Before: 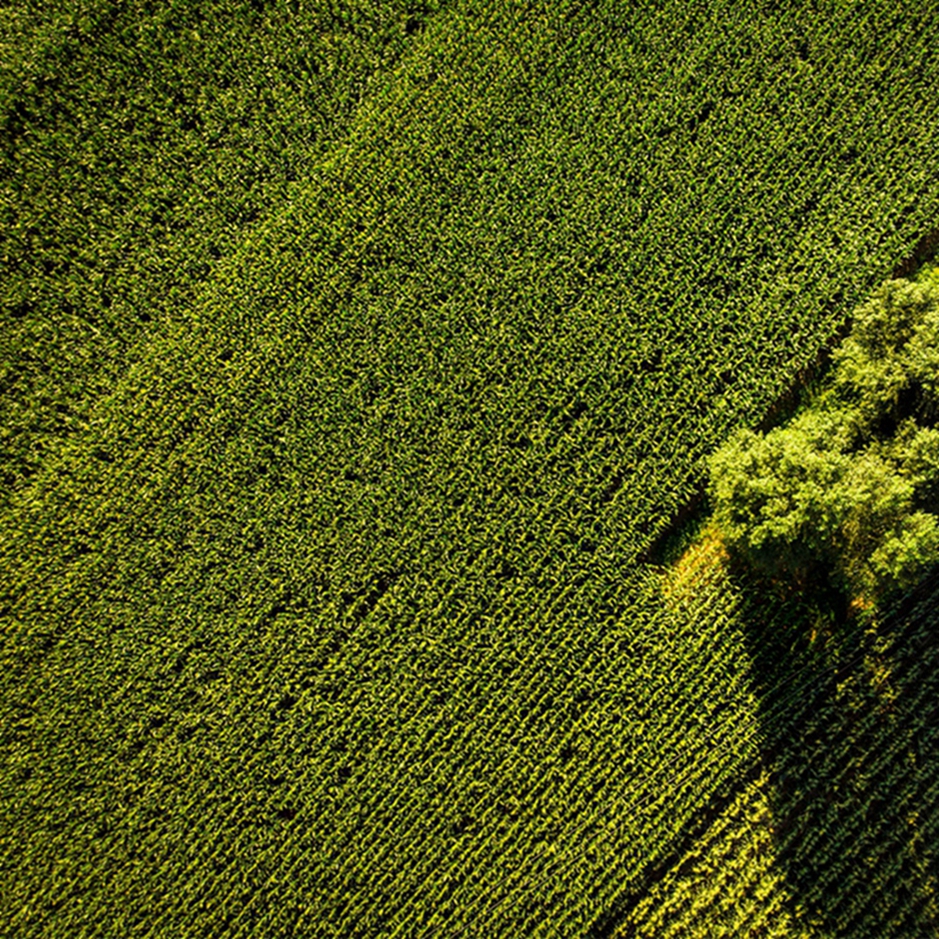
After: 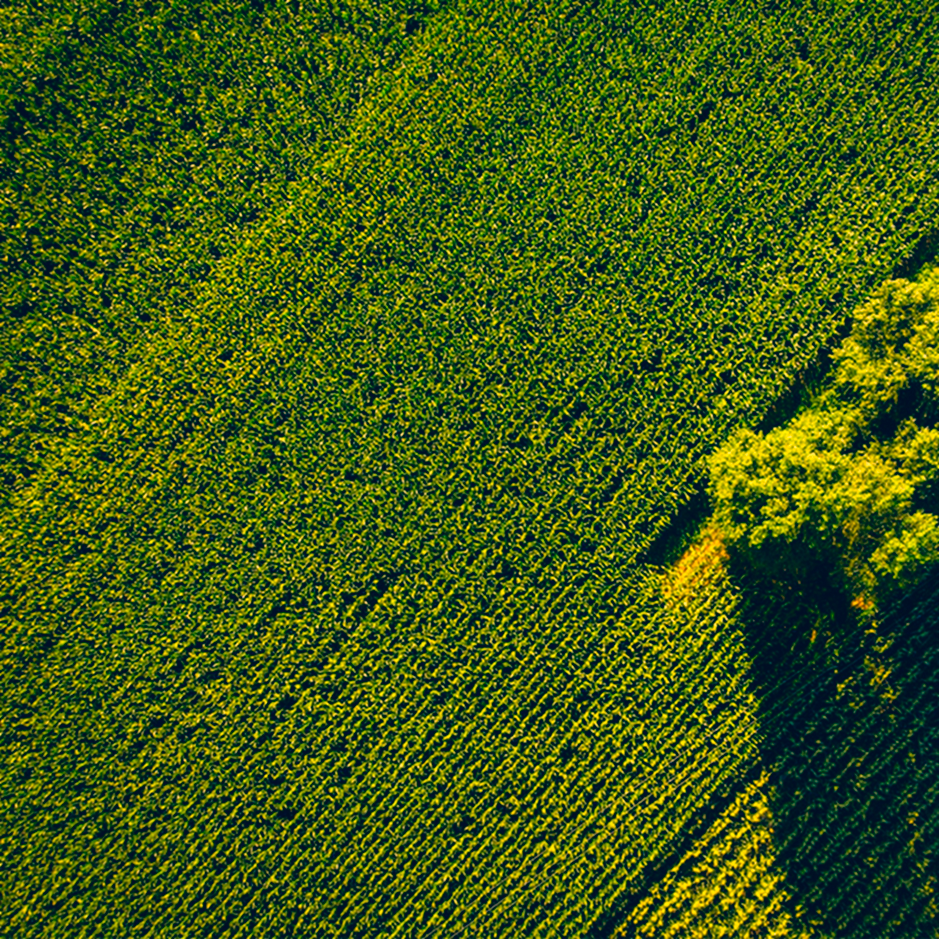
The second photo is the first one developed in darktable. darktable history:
velvia: strength 17%
color correction: highlights a* 17.03, highlights b* 0.205, shadows a* -15.38, shadows b* -14.56, saturation 1.5
